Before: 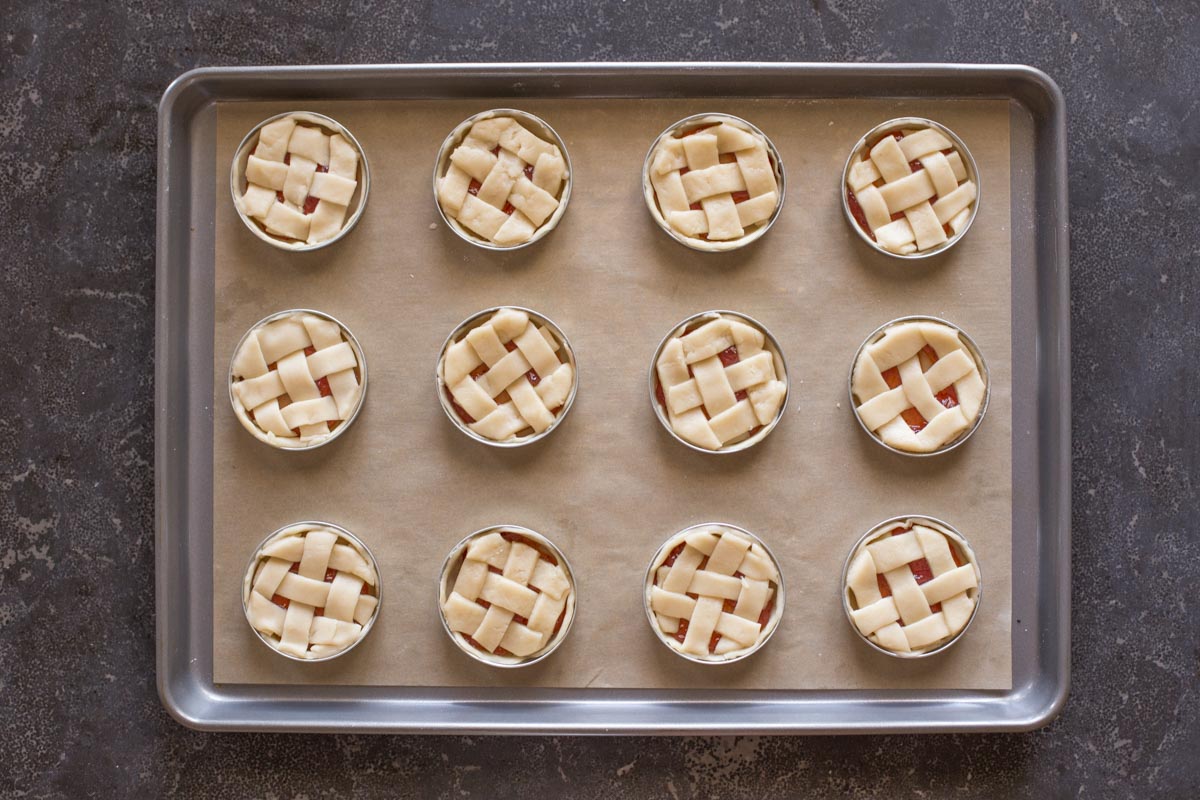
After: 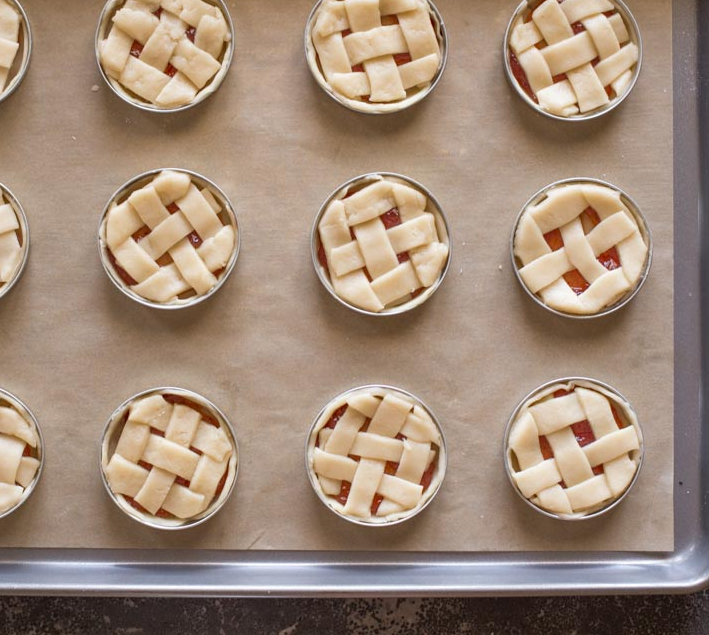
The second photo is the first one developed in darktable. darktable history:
crop and rotate: left 28.2%, top 17.274%, right 12.65%, bottom 3.331%
